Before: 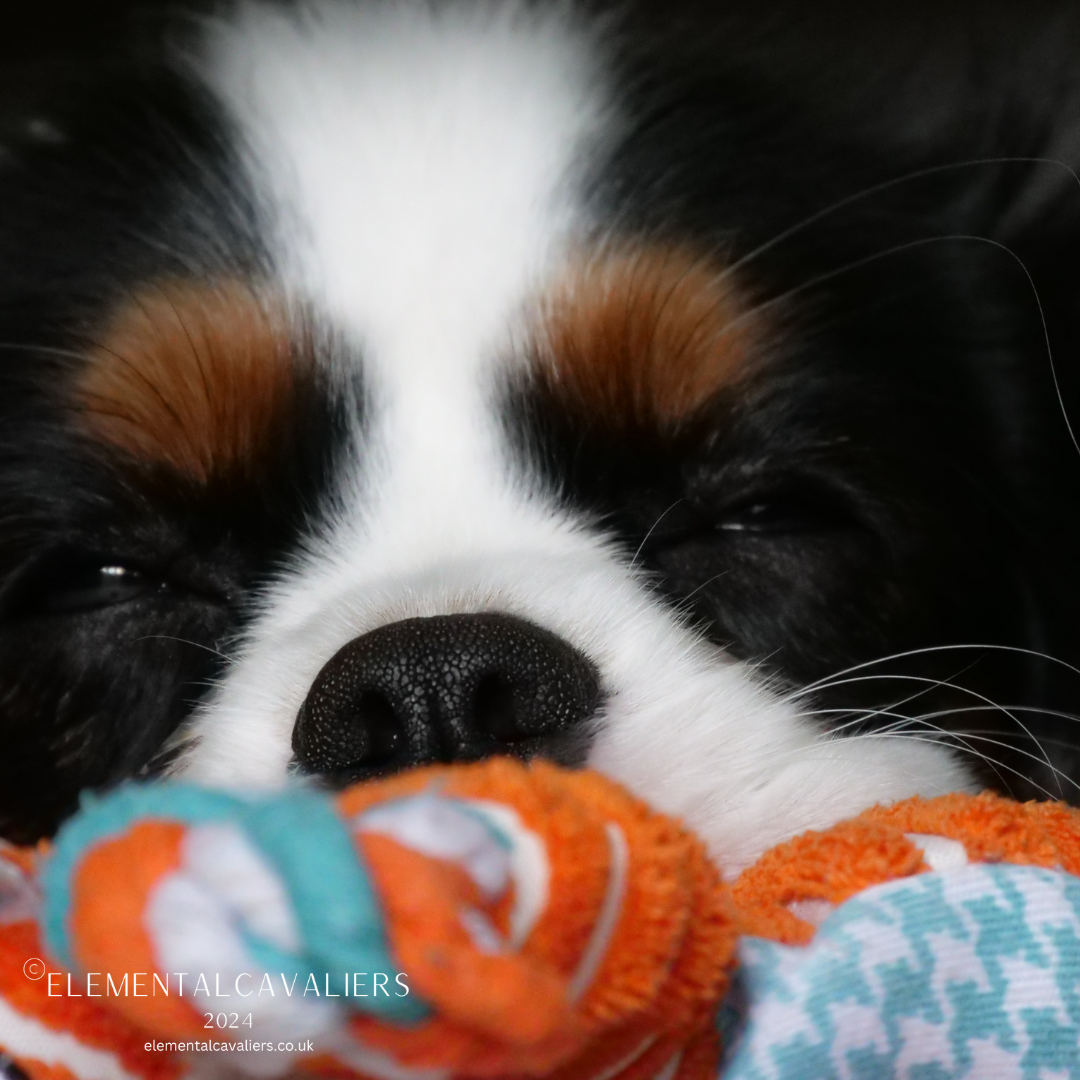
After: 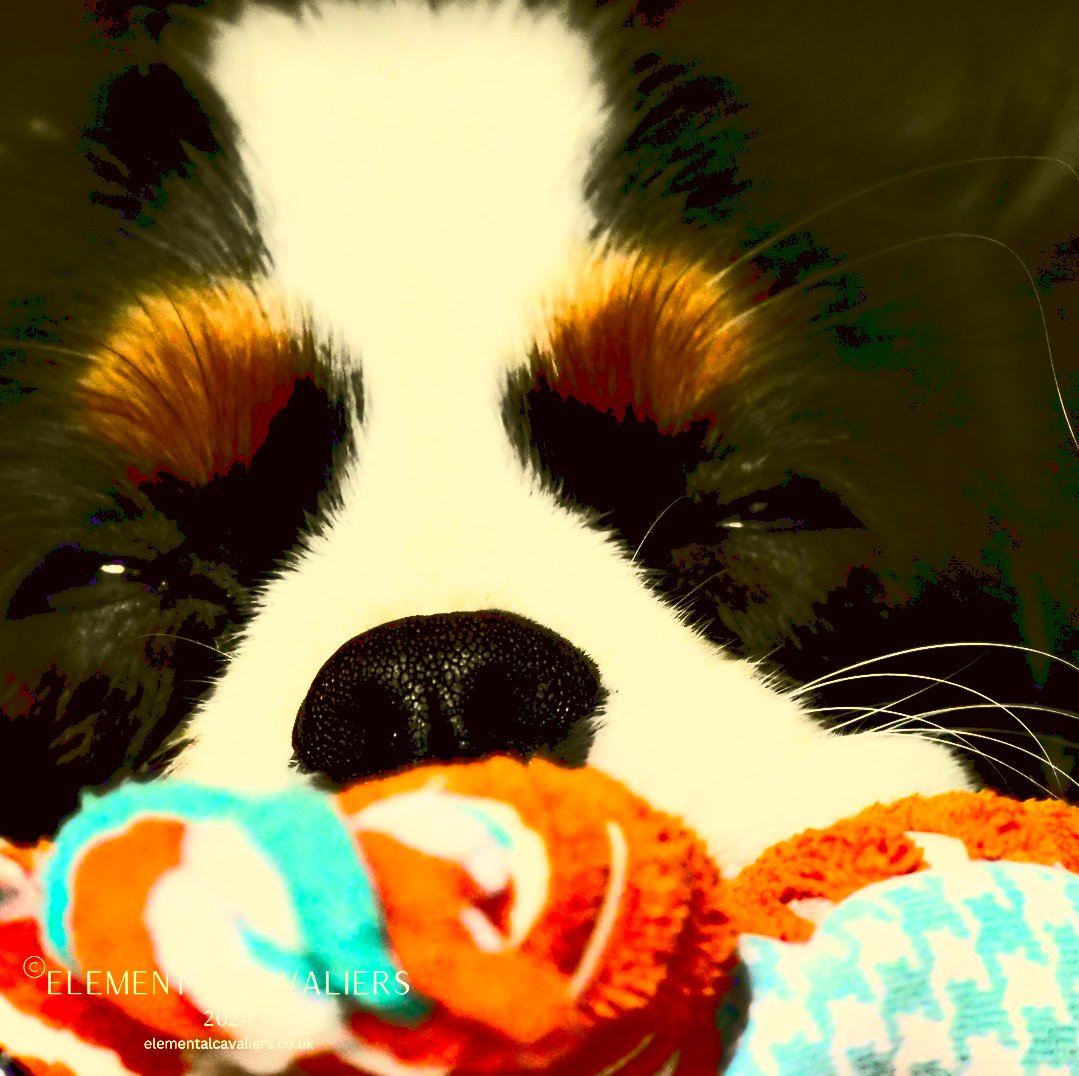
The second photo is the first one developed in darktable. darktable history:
contrast equalizer: octaves 7, y [[0.6 ×6], [0.55 ×6], [0 ×6], [0 ×6], [0 ×6]]
base curve: curves: ch0 [(0, 0.015) (0.085, 0.116) (0.134, 0.298) (0.19, 0.545) (0.296, 0.764) (0.599, 0.982) (1, 1)]
tone curve: curves: ch0 [(0, 0) (0.071, 0.058) (0.266, 0.268) (0.498, 0.542) (0.766, 0.807) (1, 0.983)]; ch1 [(0, 0) (0.346, 0.307) (0.408, 0.387) (0.463, 0.465) (0.482, 0.493) (0.502, 0.499) (0.517, 0.505) (0.55, 0.554) (0.597, 0.61) (0.651, 0.698) (1, 1)]; ch2 [(0, 0) (0.346, 0.34) (0.434, 0.46) (0.485, 0.494) (0.5, 0.498) (0.509, 0.517) (0.526, 0.539) (0.583, 0.603) (0.625, 0.659) (1, 1)], color space Lab, independent channels, preserve colors none
color correction: highlights a* 0.16, highlights b* 29.55, shadows a* -0.229, shadows b* 21.81
crop: top 0.238%, bottom 0.128%
color balance rgb: perceptual saturation grading › global saturation 19.551%
